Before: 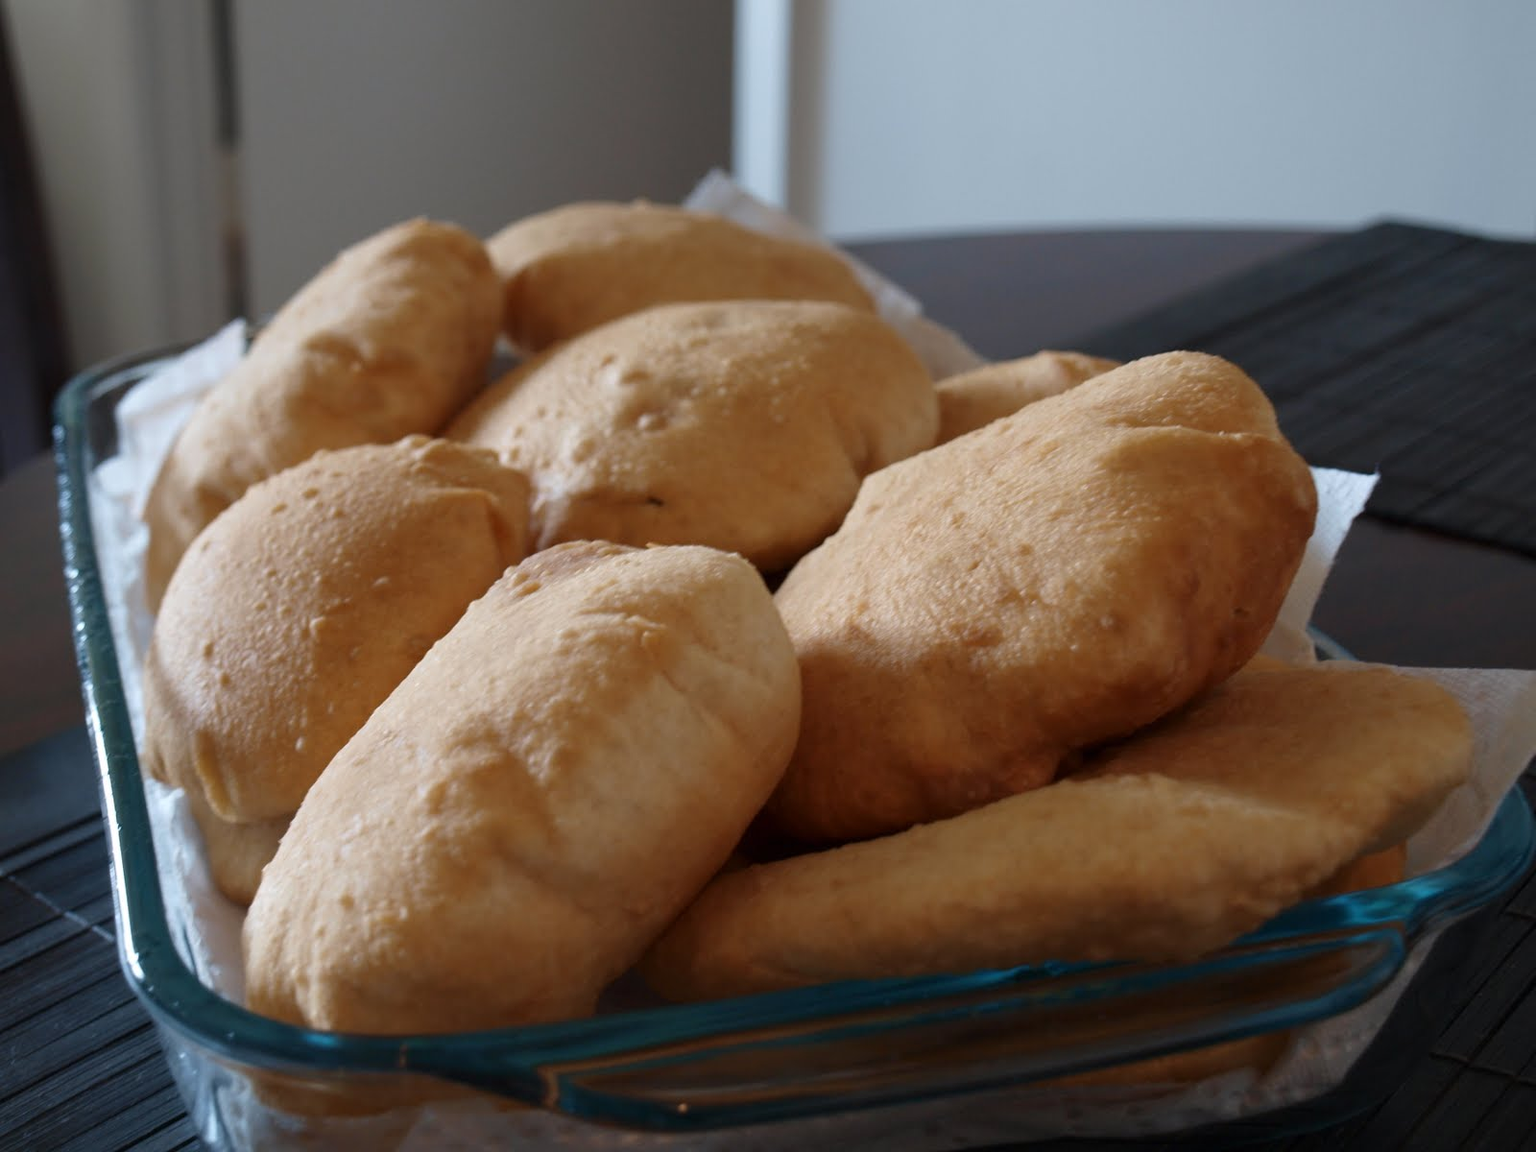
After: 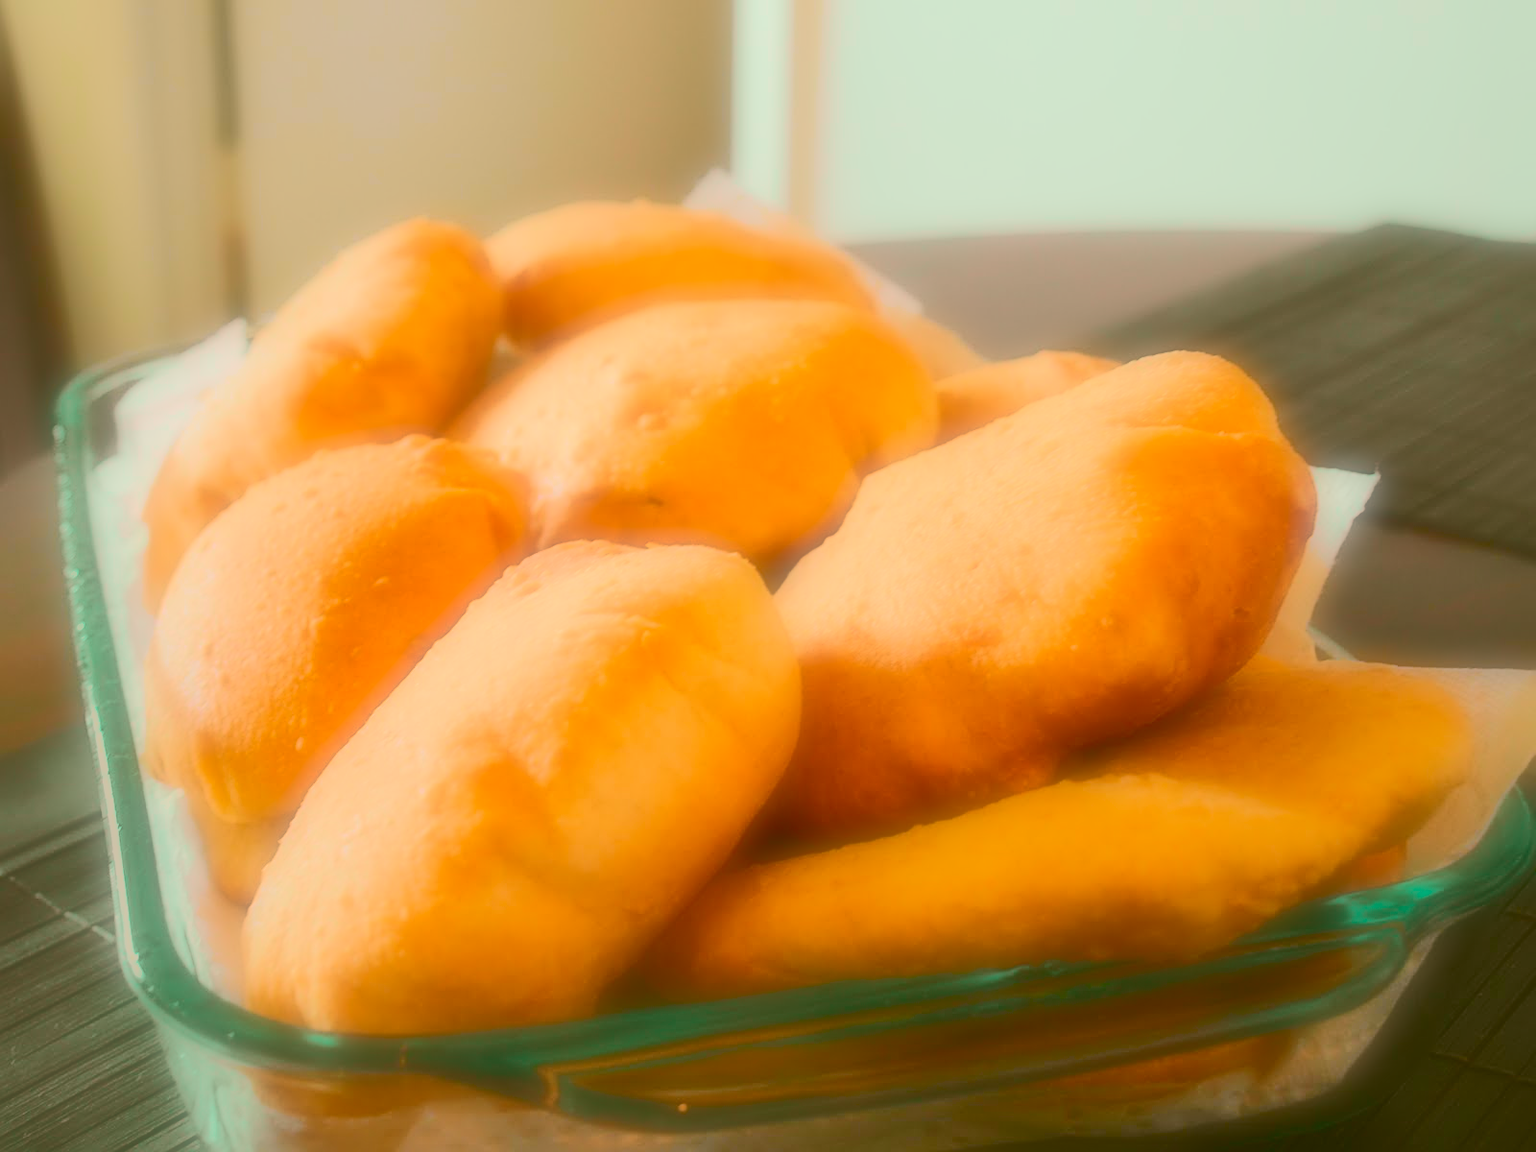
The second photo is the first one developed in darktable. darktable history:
contrast brightness saturation: contrast 0.4, brightness 0.05, saturation 0.25
sharpen: on, module defaults
shadows and highlights: on, module defaults
color correction: highlights a* 8.98, highlights b* 15.09, shadows a* -0.49, shadows b* 26.52
tone curve: curves: ch0 [(0, 0) (0.402, 0.473) (0.673, 0.68) (0.899, 0.832) (0.999, 0.903)]; ch1 [(0, 0) (0.379, 0.262) (0.464, 0.425) (0.498, 0.49) (0.507, 0.5) (0.53, 0.532) (0.582, 0.583) (0.68, 0.672) (0.791, 0.748) (1, 0.896)]; ch2 [(0, 0) (0.199, 0.414) (0.438, 0.49) (0.496, 0.501) (0.515, 0.546) (0.577, 0.605) (0.632, 0.649) (0.717, 0.727) (0.845, 0.855) (0.998, 0.977)], color space Lab, independent channels, preserve colors none
local contrast: detail 69%
soften: on, module defaults
exposure: black level correction 0, exposure 1.675 EV, compensate exposure bias true, compensate highlight preservation false
